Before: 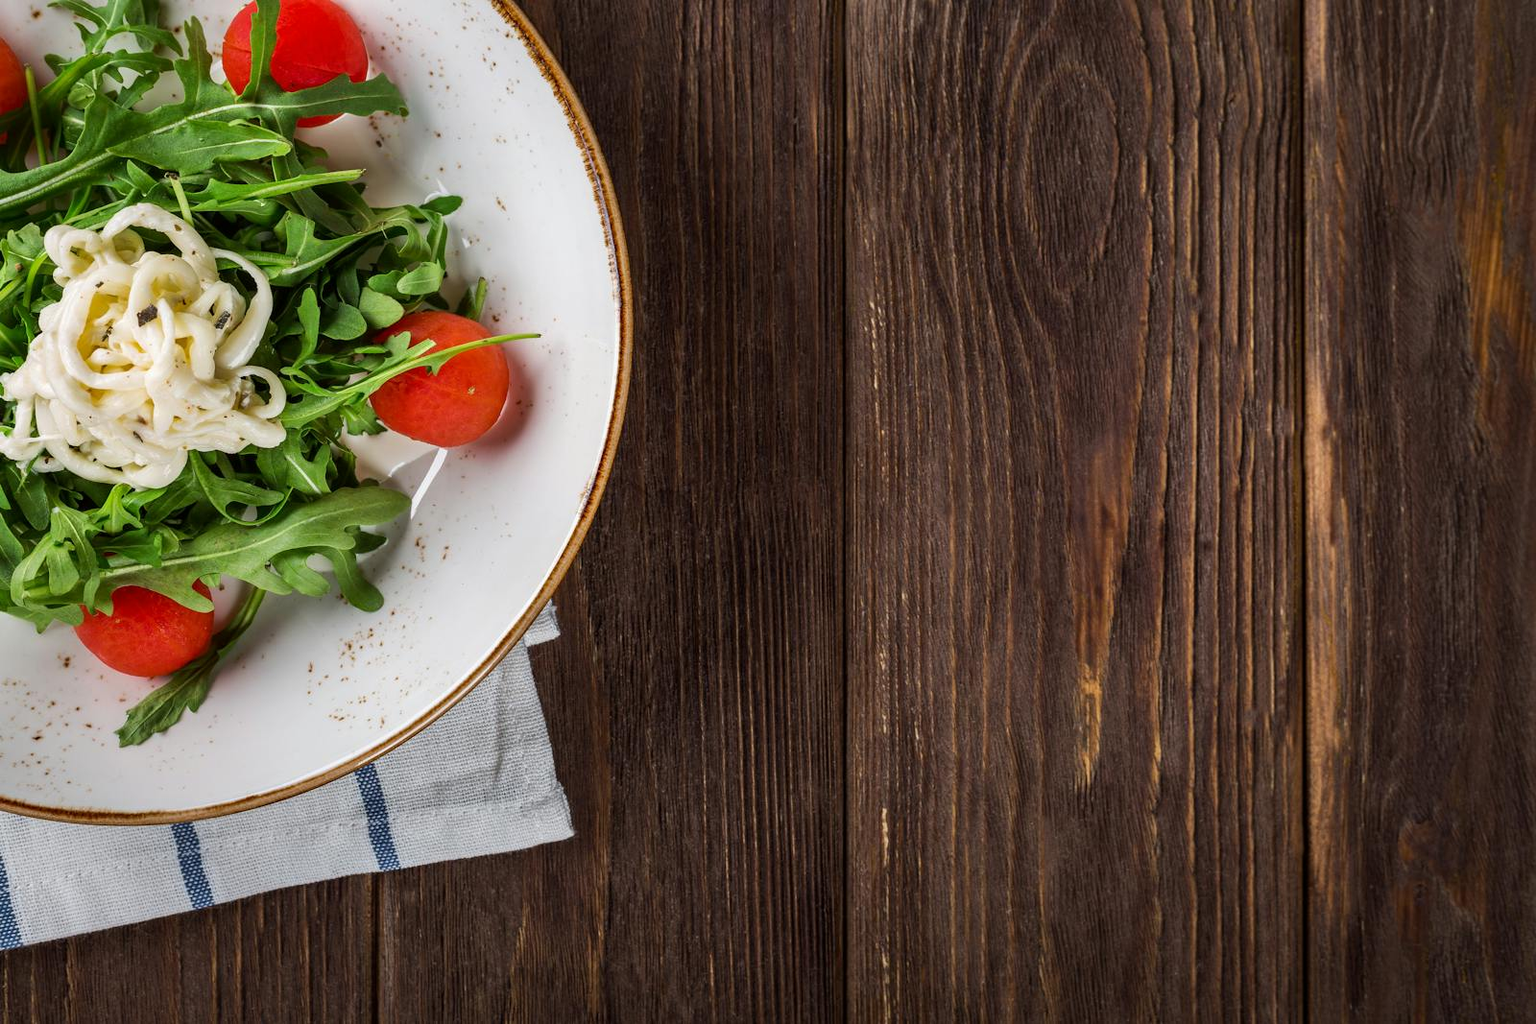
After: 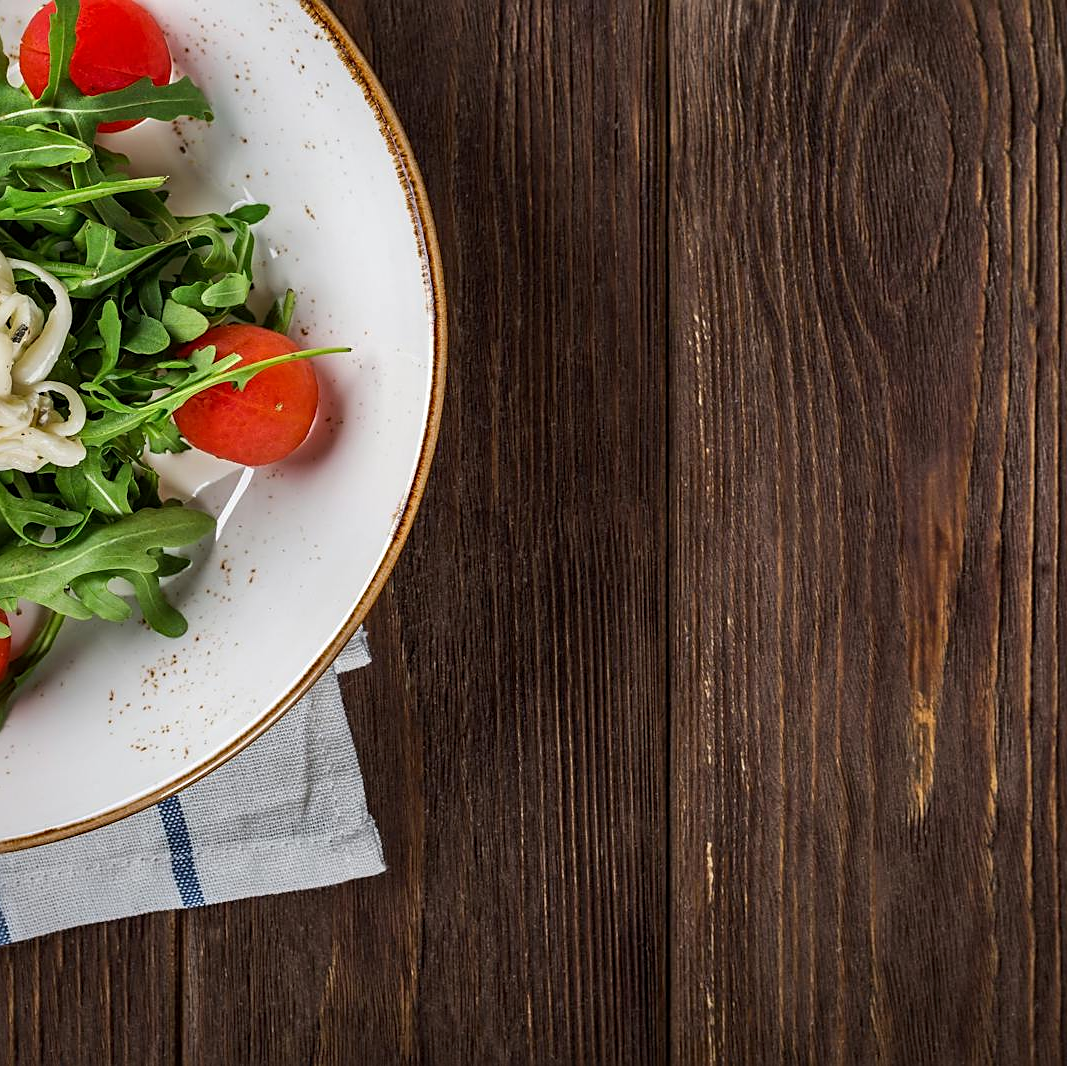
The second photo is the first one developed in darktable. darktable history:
sharpen: on, module defaults
crop and rotate: left 13.335%, right 19.975%
